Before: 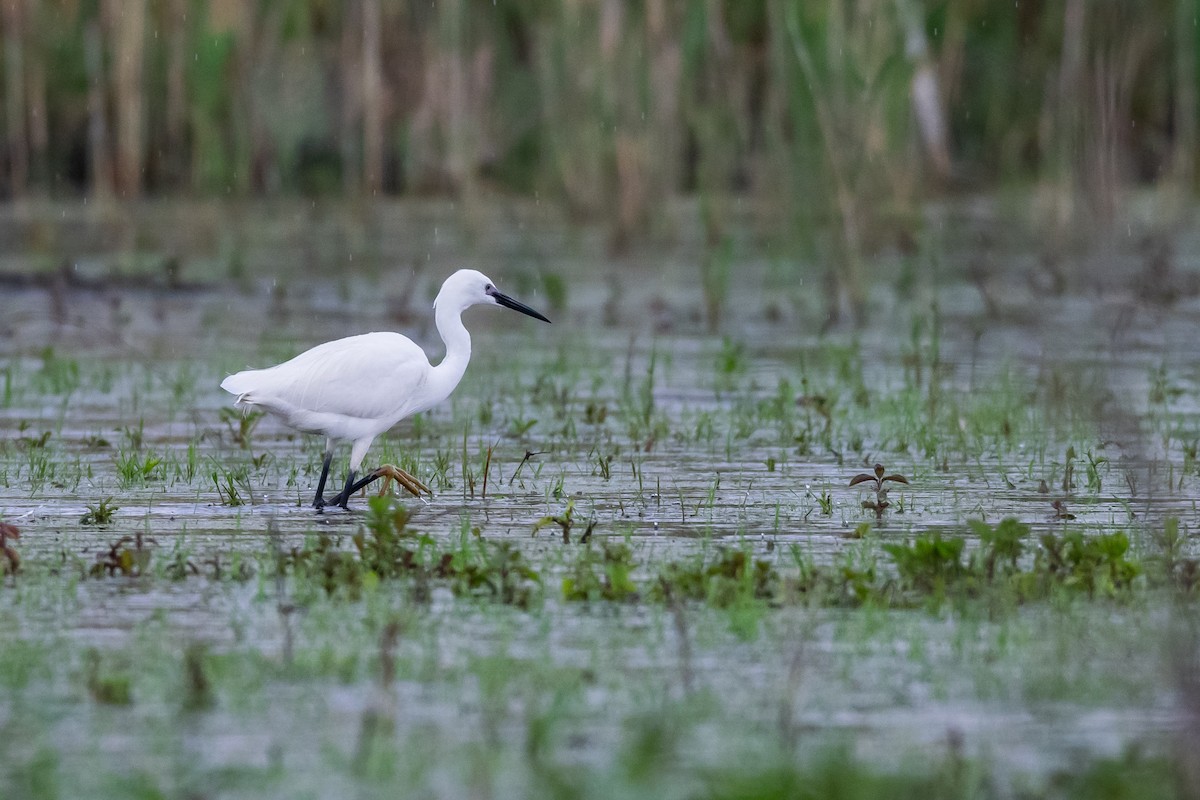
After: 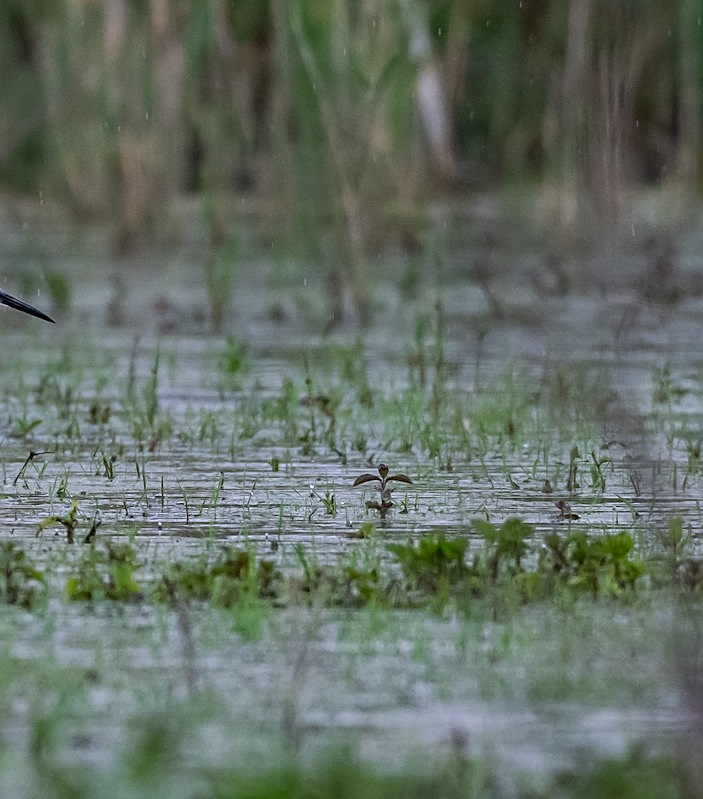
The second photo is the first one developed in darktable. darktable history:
sharpen: on, module defaults
crop: left 41.402%
local contrast: highlights 100%, shadows 100%, detail 120%, midtone range 0.2
